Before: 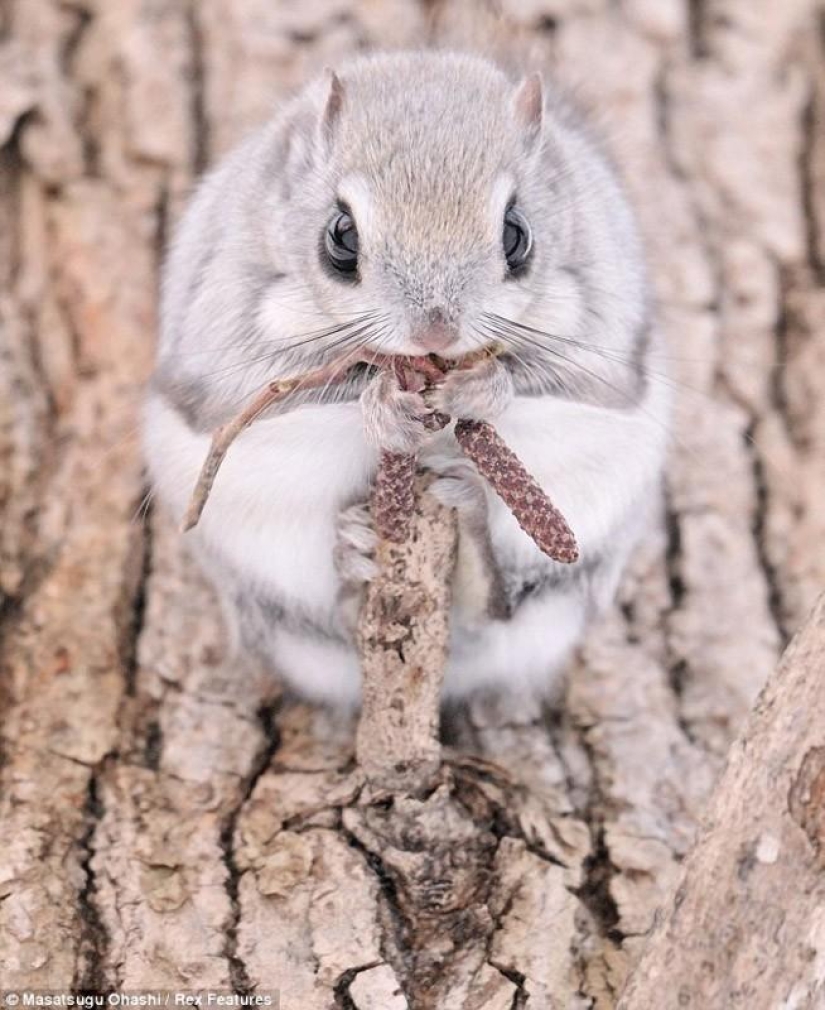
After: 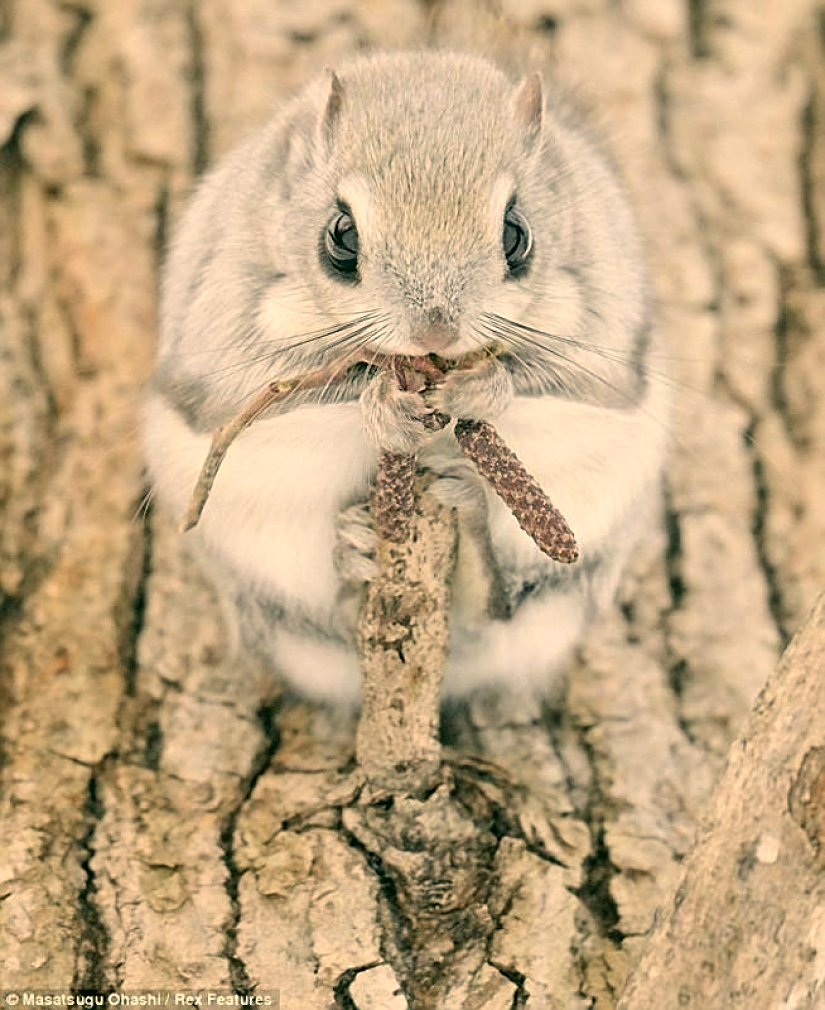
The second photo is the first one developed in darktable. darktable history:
color correction: highlights a* 5.28, highlights b* 23.79, shadows a* -16.25, shadows b* 3.88
sharpen: on, module defaults
